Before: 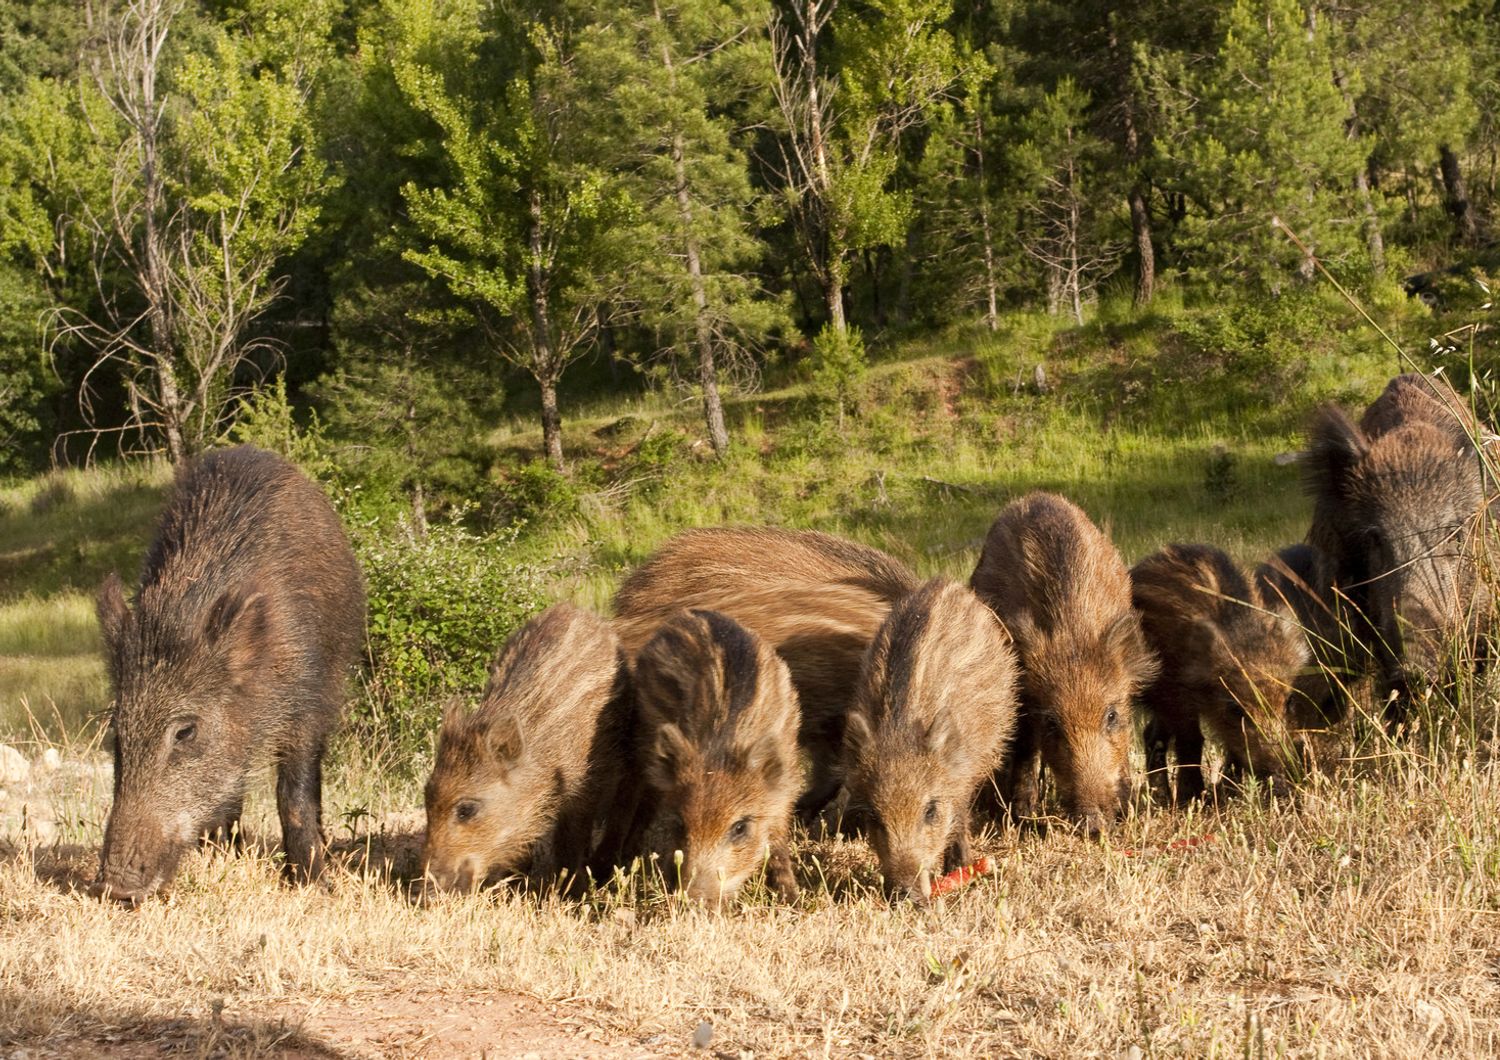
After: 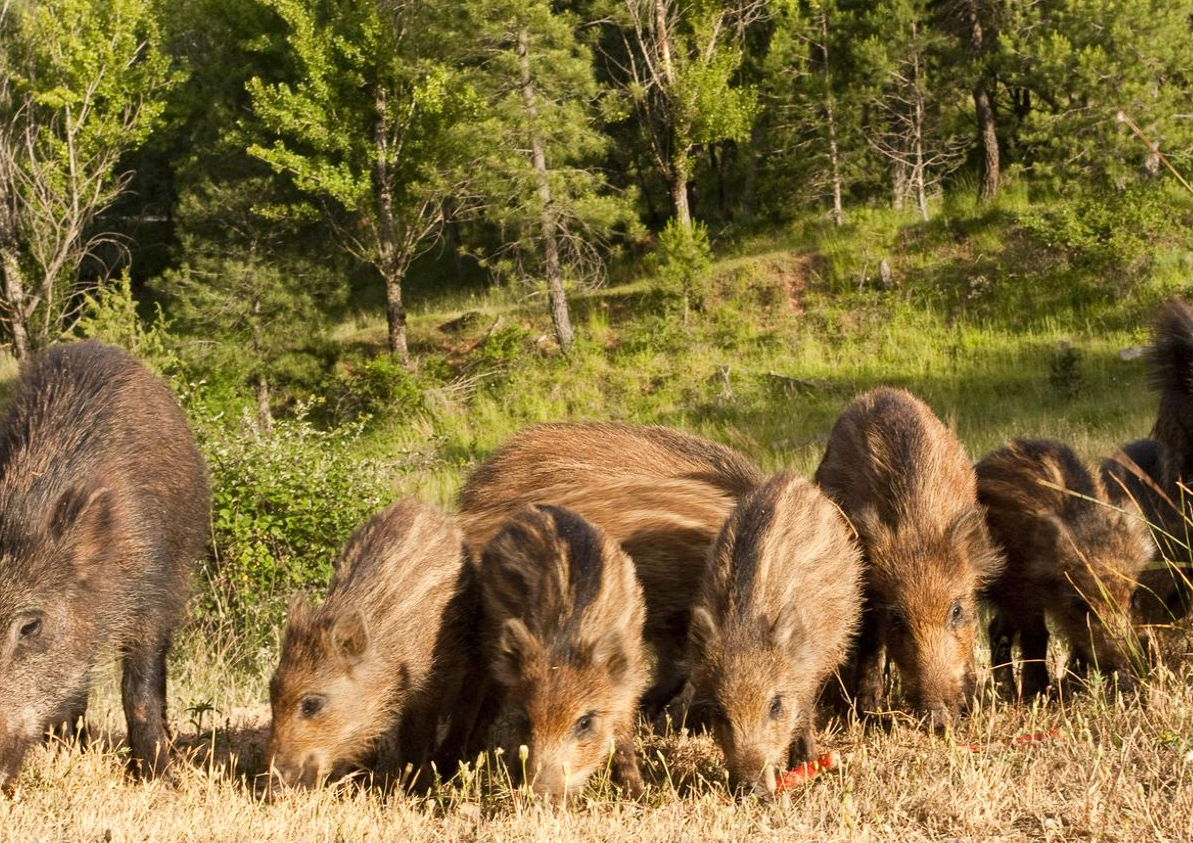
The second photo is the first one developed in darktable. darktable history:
contrast brightness saturation: contrast 0.102, brightness 0.035, saturation 0.089
crop and rotate: left 10.361%, top 9.909%, right 10.097%, bottom 10.548%
shadows and highlights: soften with gaussian
